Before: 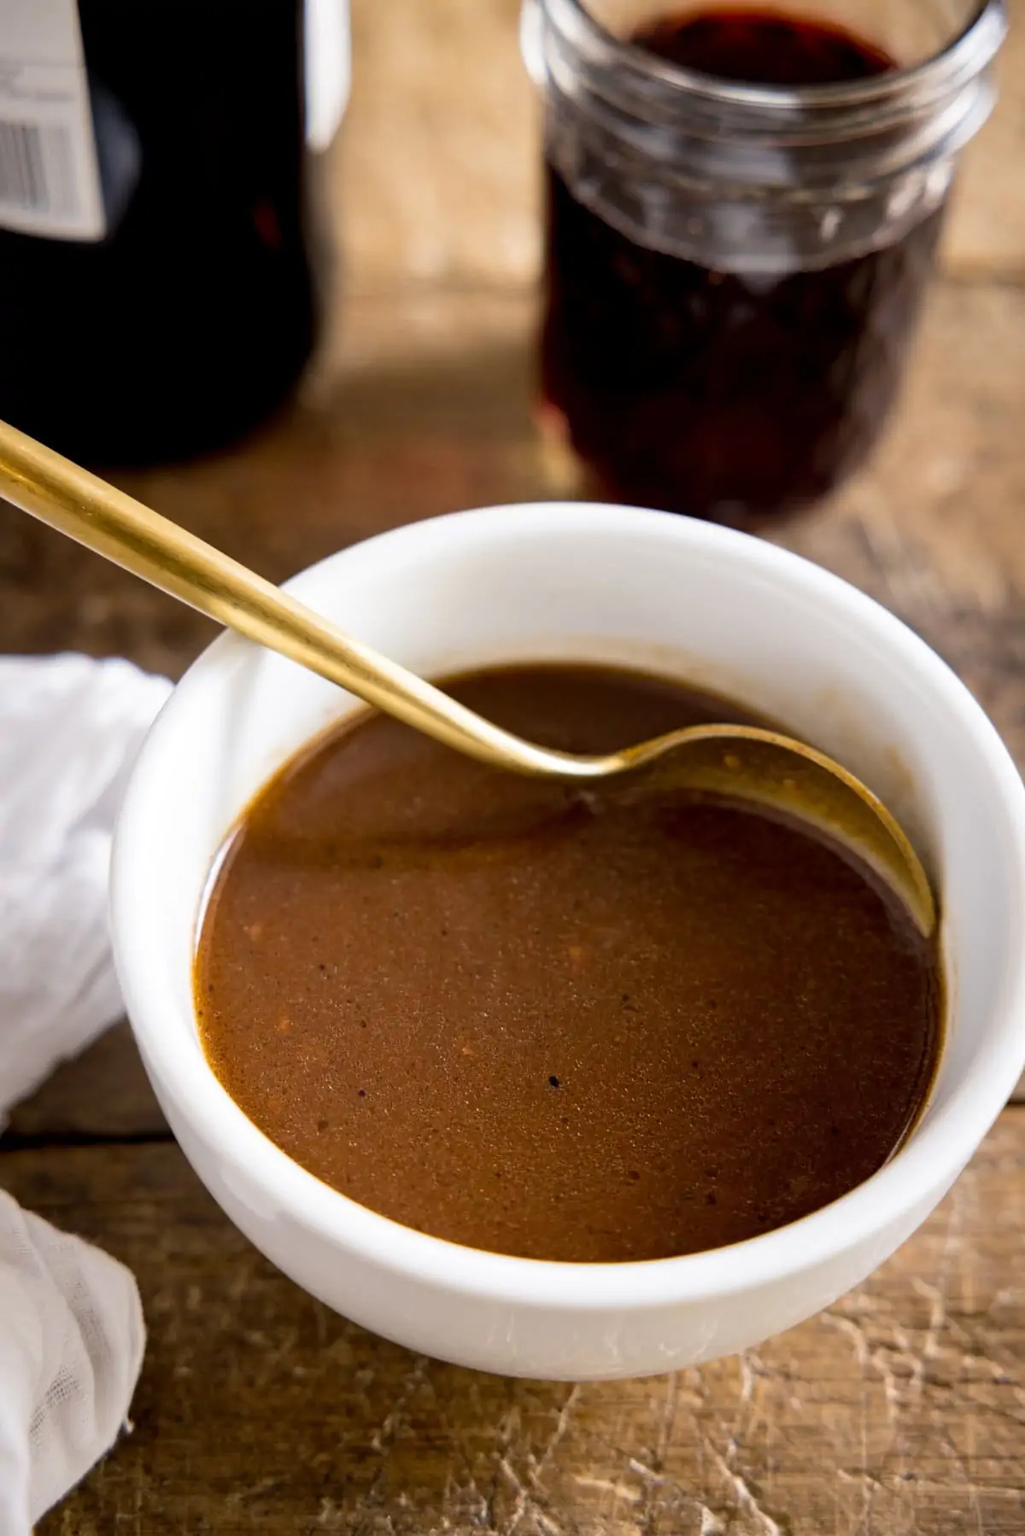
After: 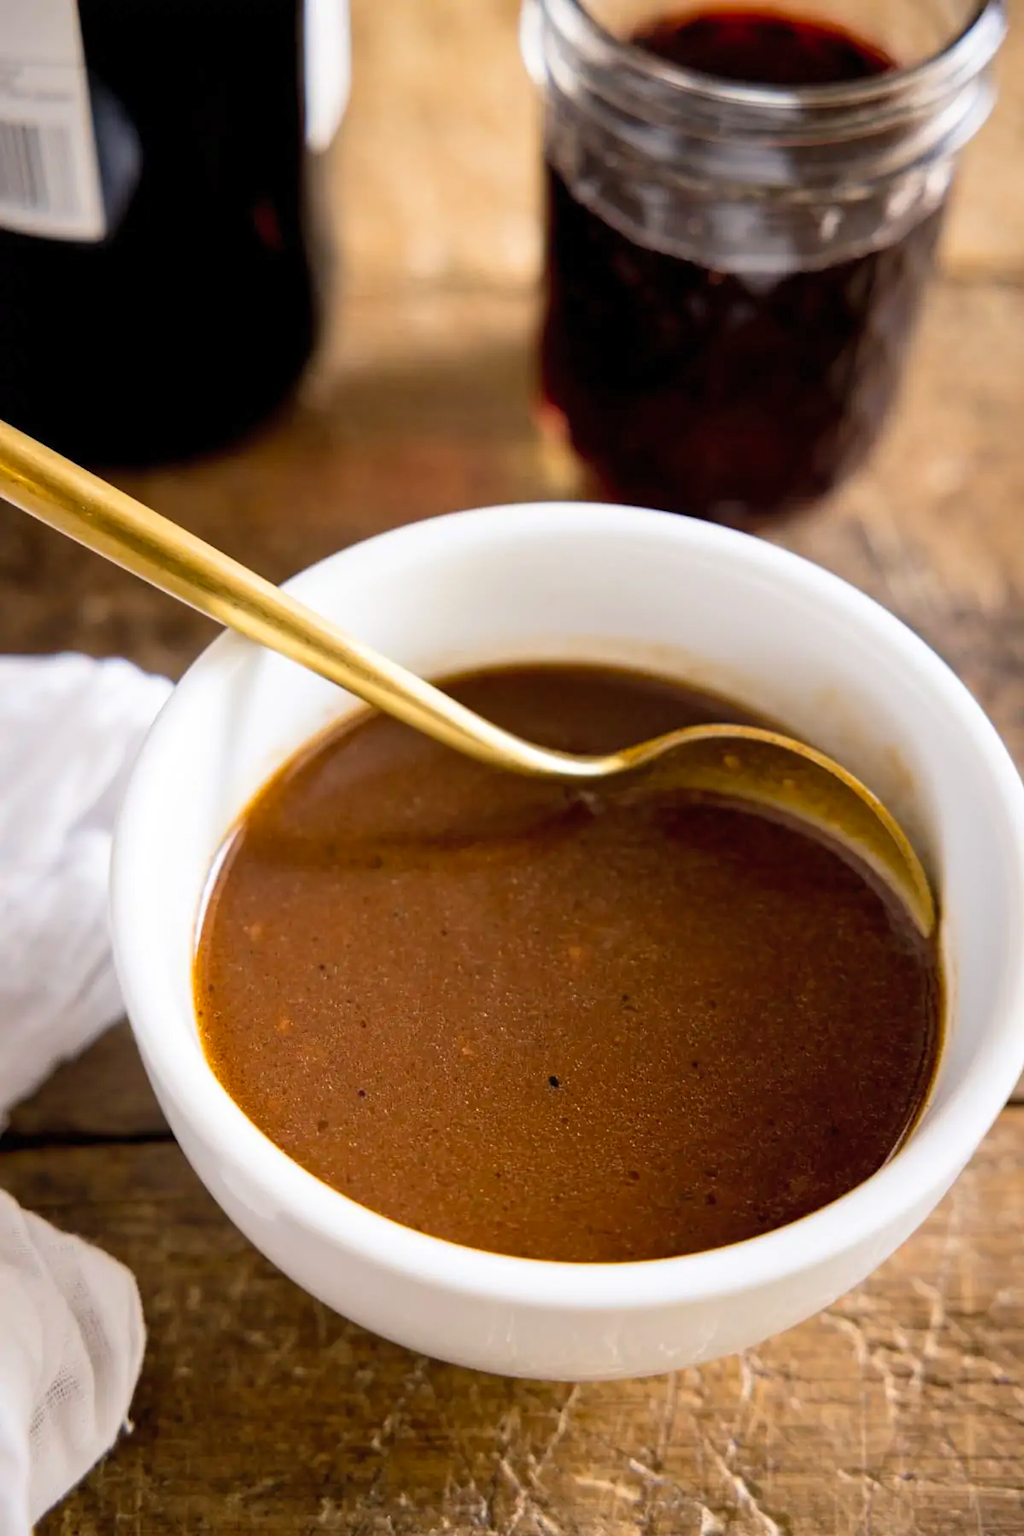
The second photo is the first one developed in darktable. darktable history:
contrast brightness saturation: contrast 0.072, brightness 0.077, saturation 0.183
